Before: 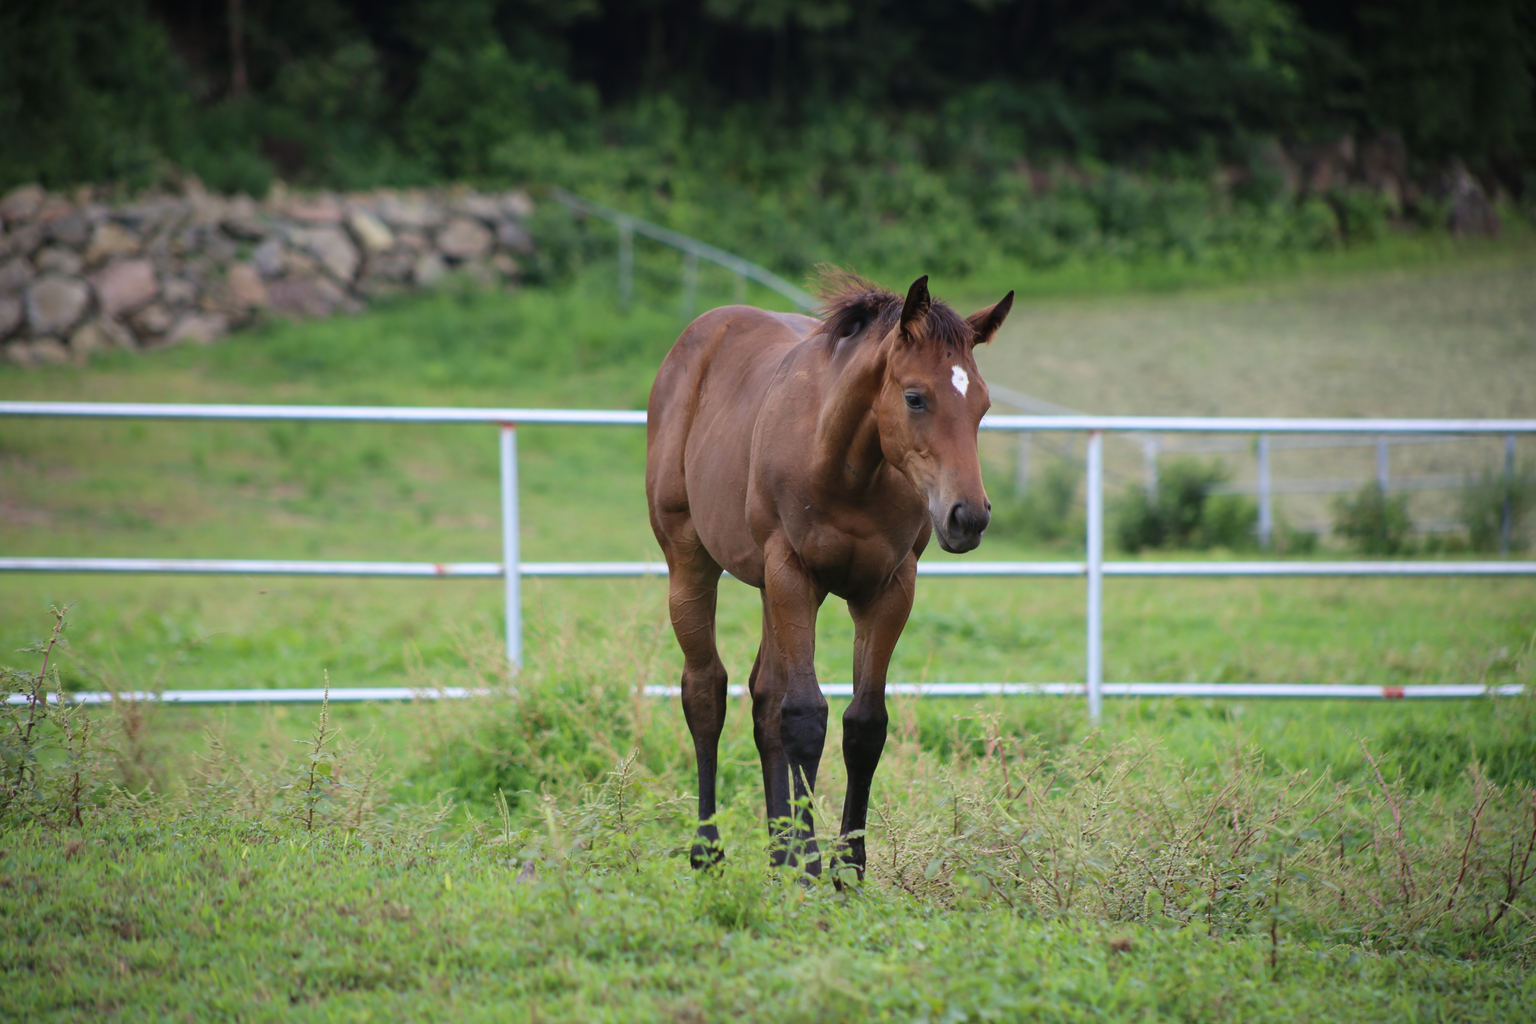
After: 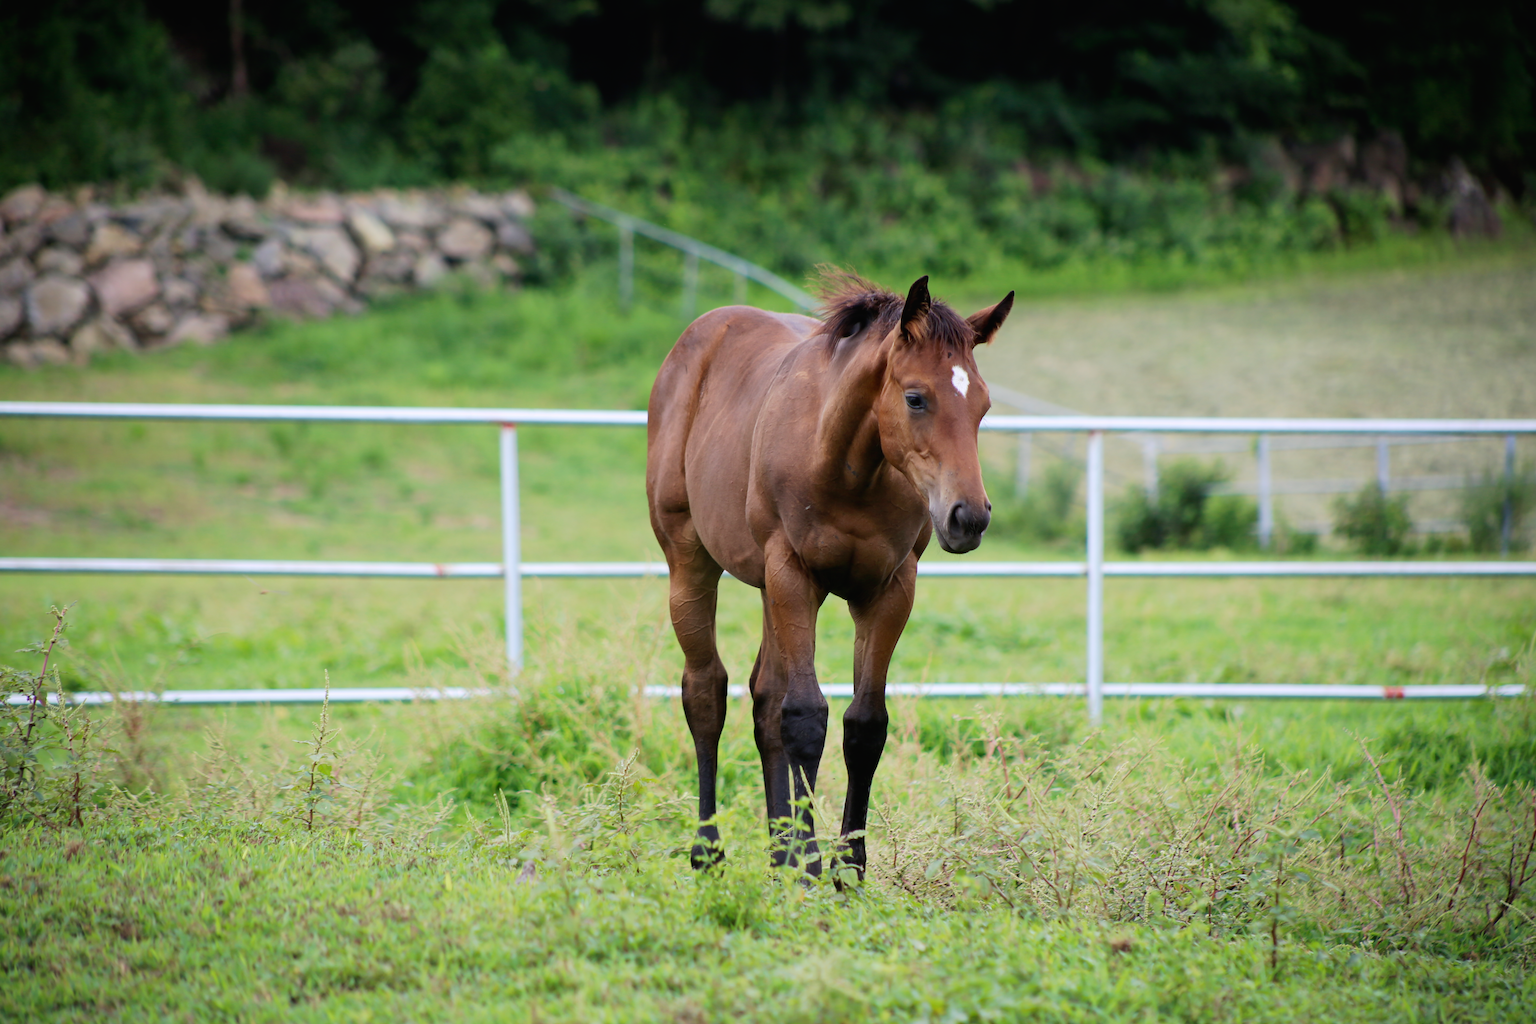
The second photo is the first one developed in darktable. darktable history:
tone curve: curves: ch0 [(0, 0.013) (0.054, 0.018) (0.205, 0.191) (0.289, 0.292) (0.39, 0.424) (0.493, 0.551) (0.666, 0.743) (0.795, 0.841) (1, 0.998)]; ch1 [(0, 0) (0.385, 0.343) (0.439, 0.415) (0.494, 0.495) (0.501, 0.501) (0.51, 0.509) (0.548, 0.554) (0.586, 0.601) (0.66, 0.687) (0.783, 0.804) (1, 1)]; ch2 [(0, 0) (0.304, 0.31) (0.403, 0.399) (0.441, 0.428) (0.47, 0.469) (0.498, 0.496) (0.524, 0.538) (0.566, 0.579) (0.633, 0.665) (0.7, 0.711) (1, 1)], preserve colors none
